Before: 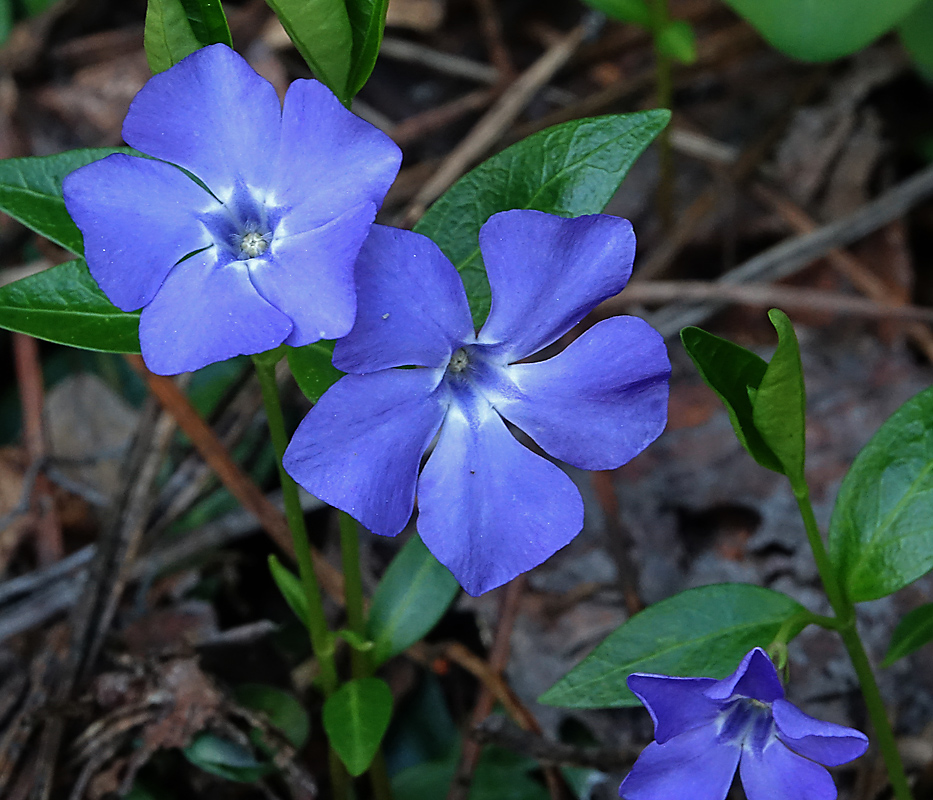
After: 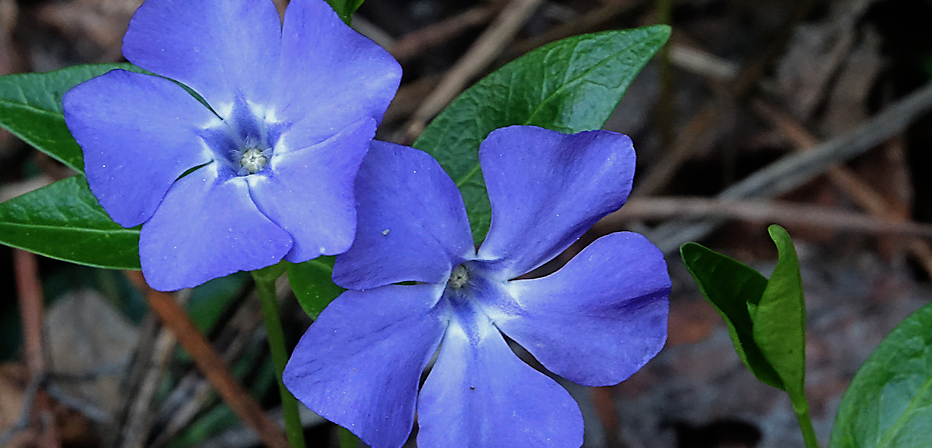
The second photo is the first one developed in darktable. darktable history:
crop and rotate: top 10.605%, bottom 33.274%
filmic rgb: black relative exposure -9.5 EV, white relative exposure 3.02 EV, hardness 6.12
